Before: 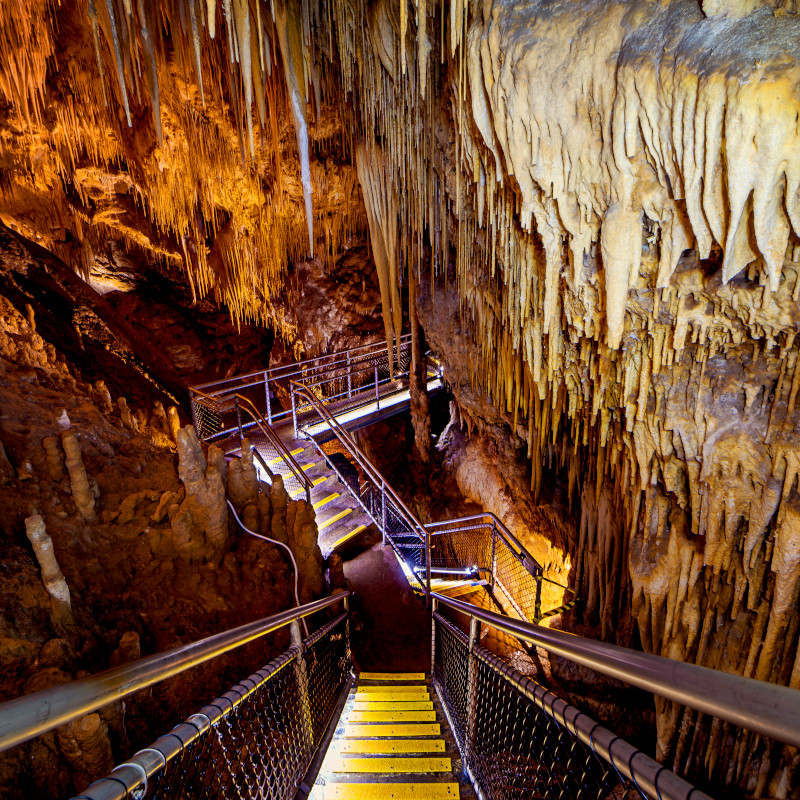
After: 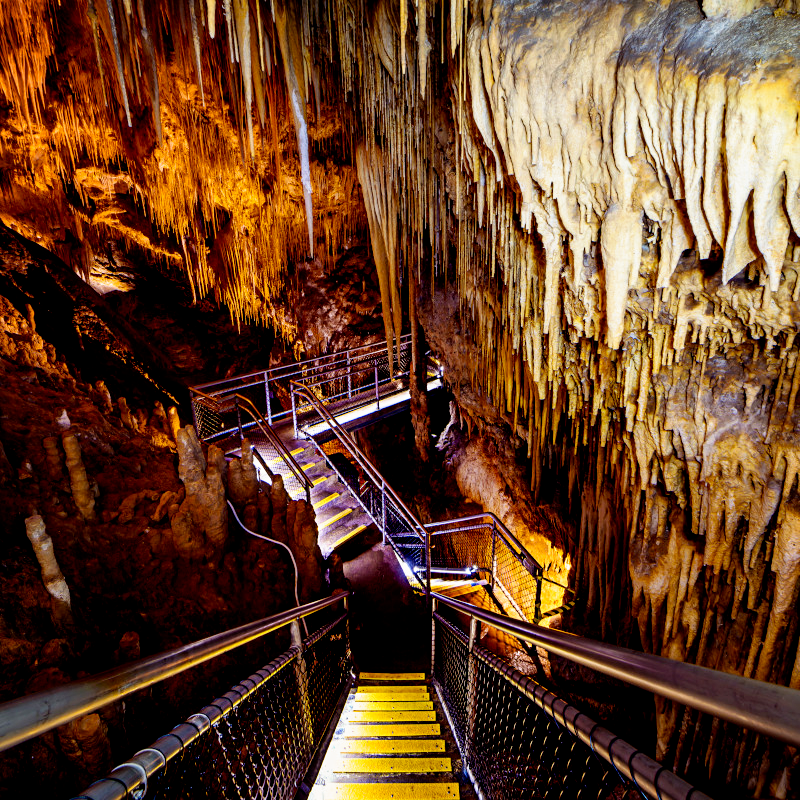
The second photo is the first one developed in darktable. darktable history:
filmic rgb: black relative exposure -8.7 EV, white relative exposure 2.7 EV, threshold 3 EV, target black luminance 0%, hardness 6.25, latitude 75%, contrast 1.325, highlights saturation mix -5%, preserve chrominance no, color science v5 (2021), iterations of high-quality reconstruction 0, enable highlight reconstruction true
tone equalizer: on, module defaults
